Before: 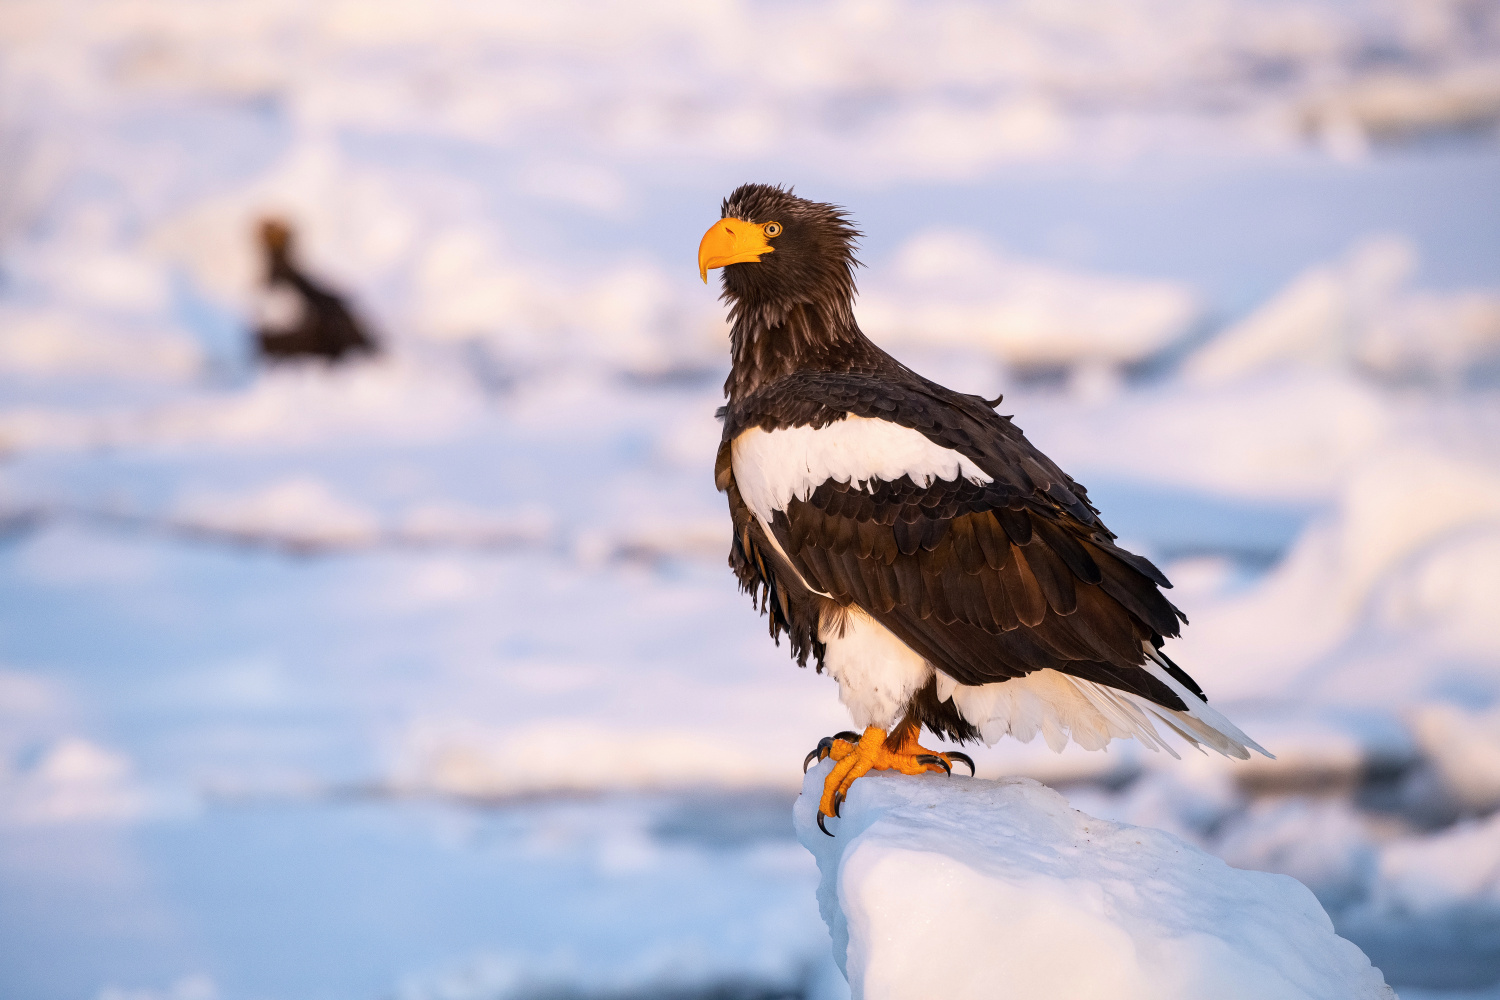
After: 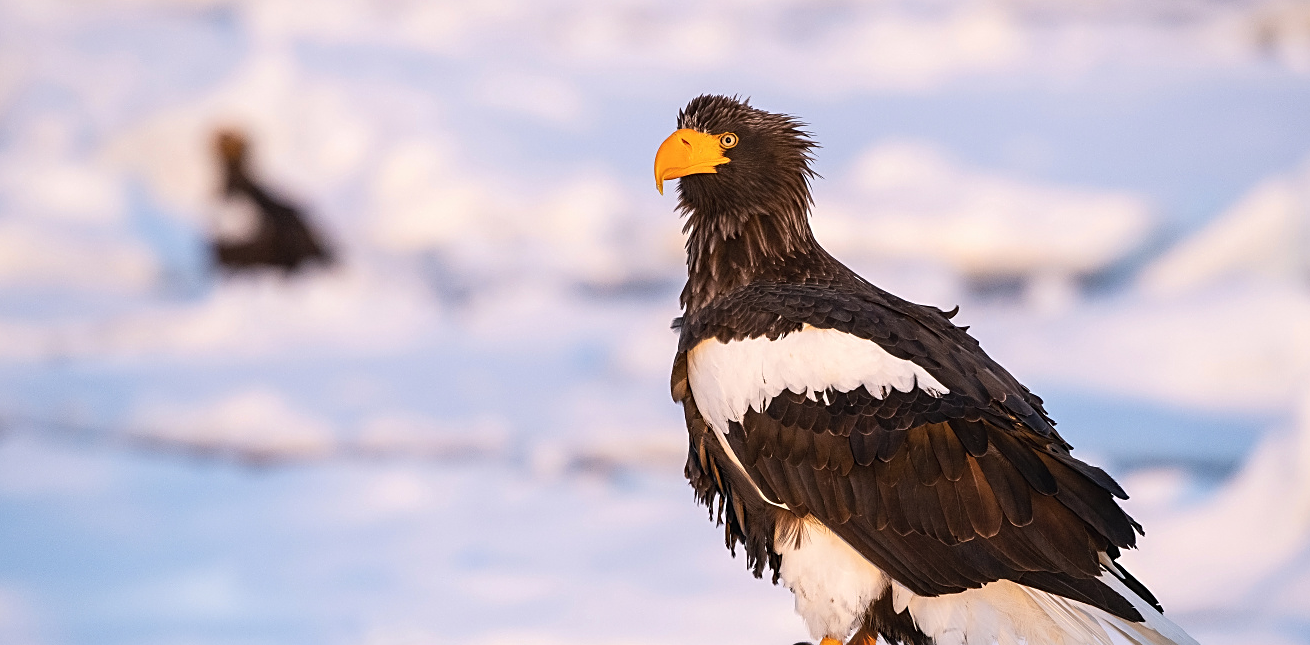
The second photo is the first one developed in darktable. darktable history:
sharpen: on, module defaults
crop: left 2.948%, top 8.942%, right 9.657%, bottom 26.47%
exposure: black level correction -0.003, exposure 0.032 EV, compensate highlight preservation false
